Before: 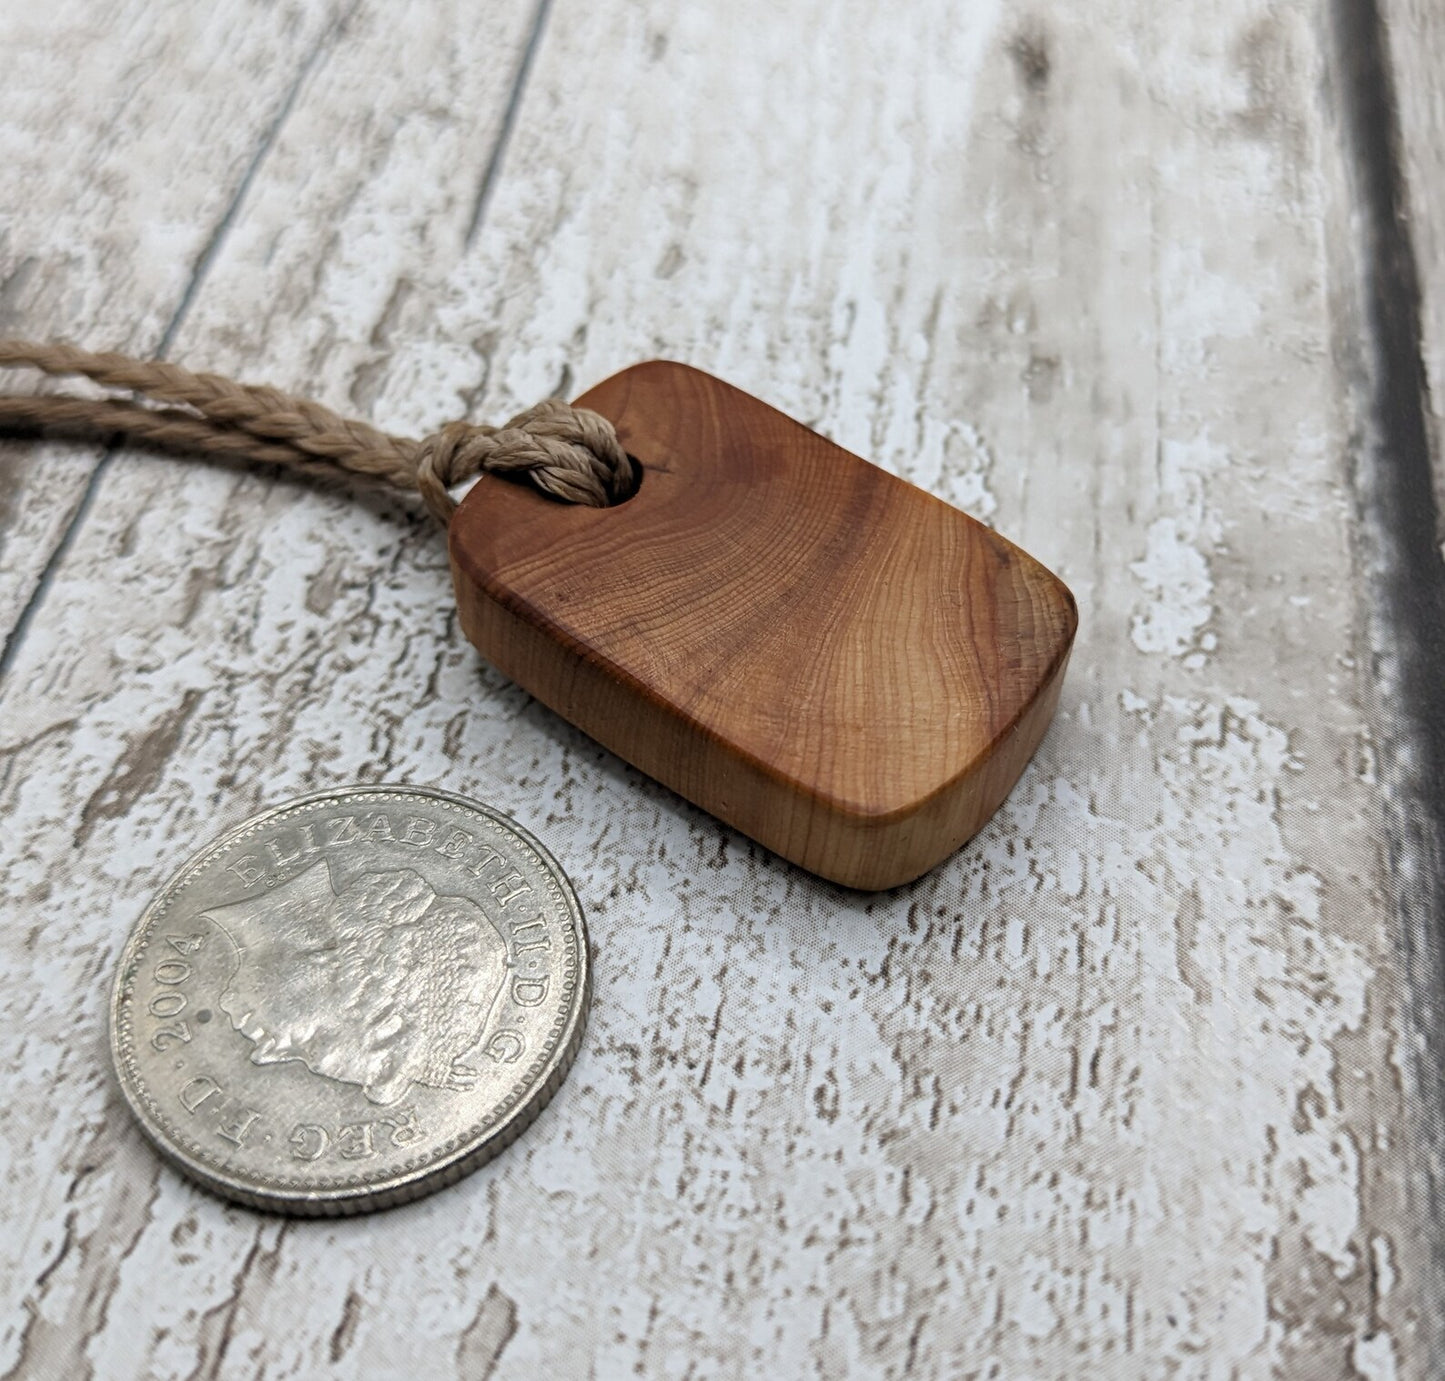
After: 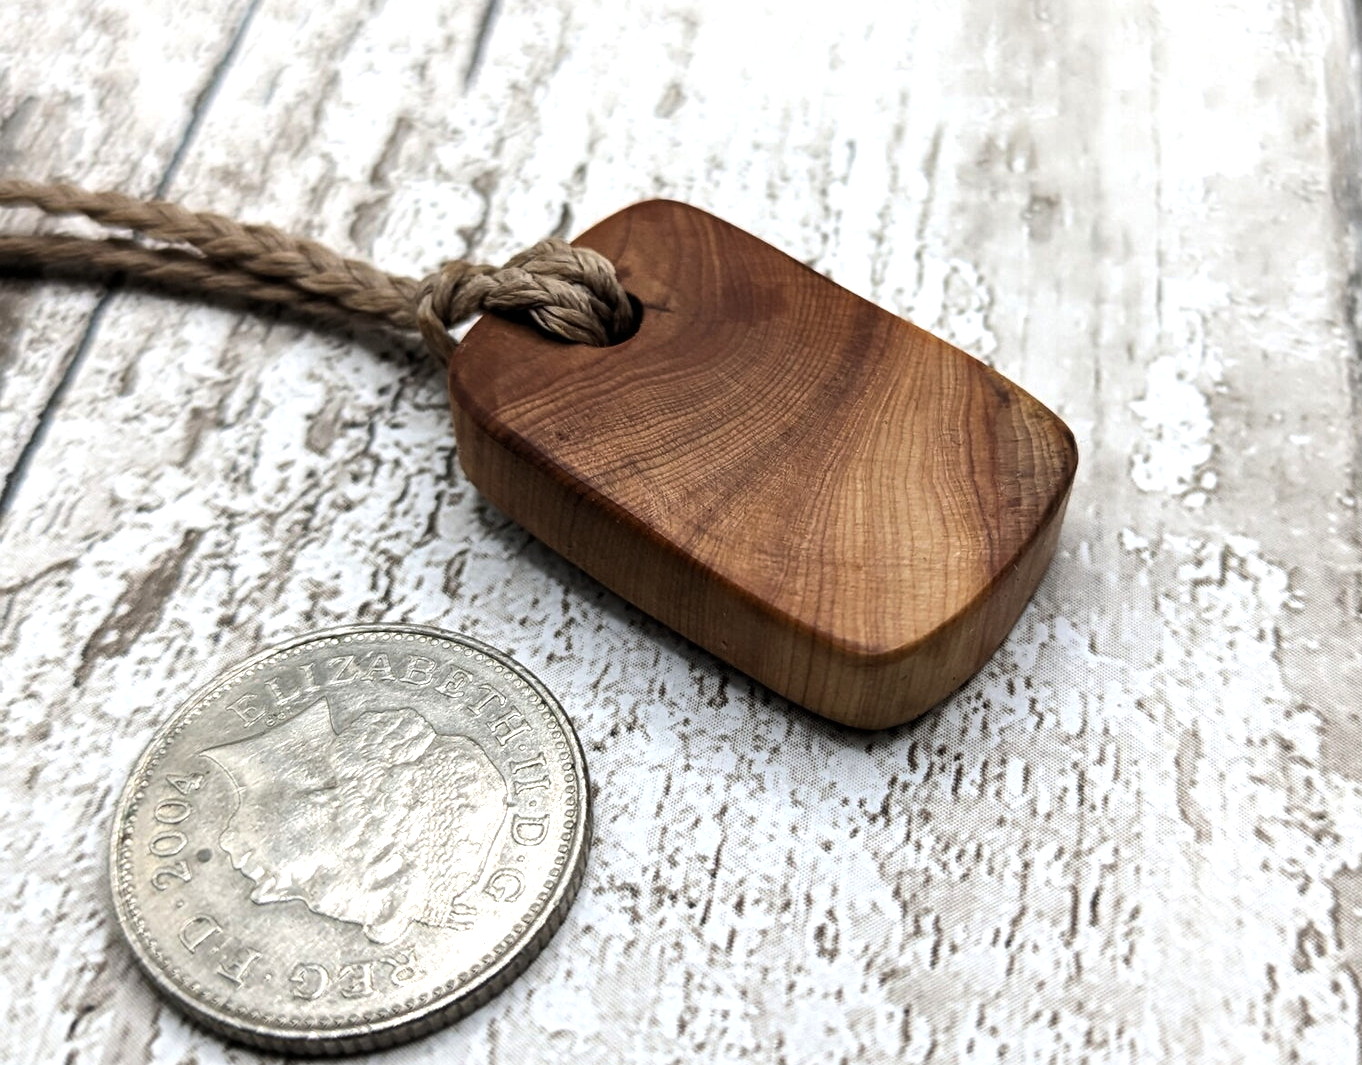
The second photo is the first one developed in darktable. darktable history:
tone equalizer: -8 EV -0.75 EV, -7 EV -0.7 EV, -6 EV -0.6 EV, -5 EV -0.4 EV, -3 EV 0.4 EV, -2 EV 0.6 EV, -1 EV 0.7 EV, +0 EV 0.75 EV, edges refinement/feathering 500, mask exposure compensation -1.57 EV, preserve details no
crop and rotate: angle 0.03°, top 11.643%, right 5.651%, bottom 11.189%
